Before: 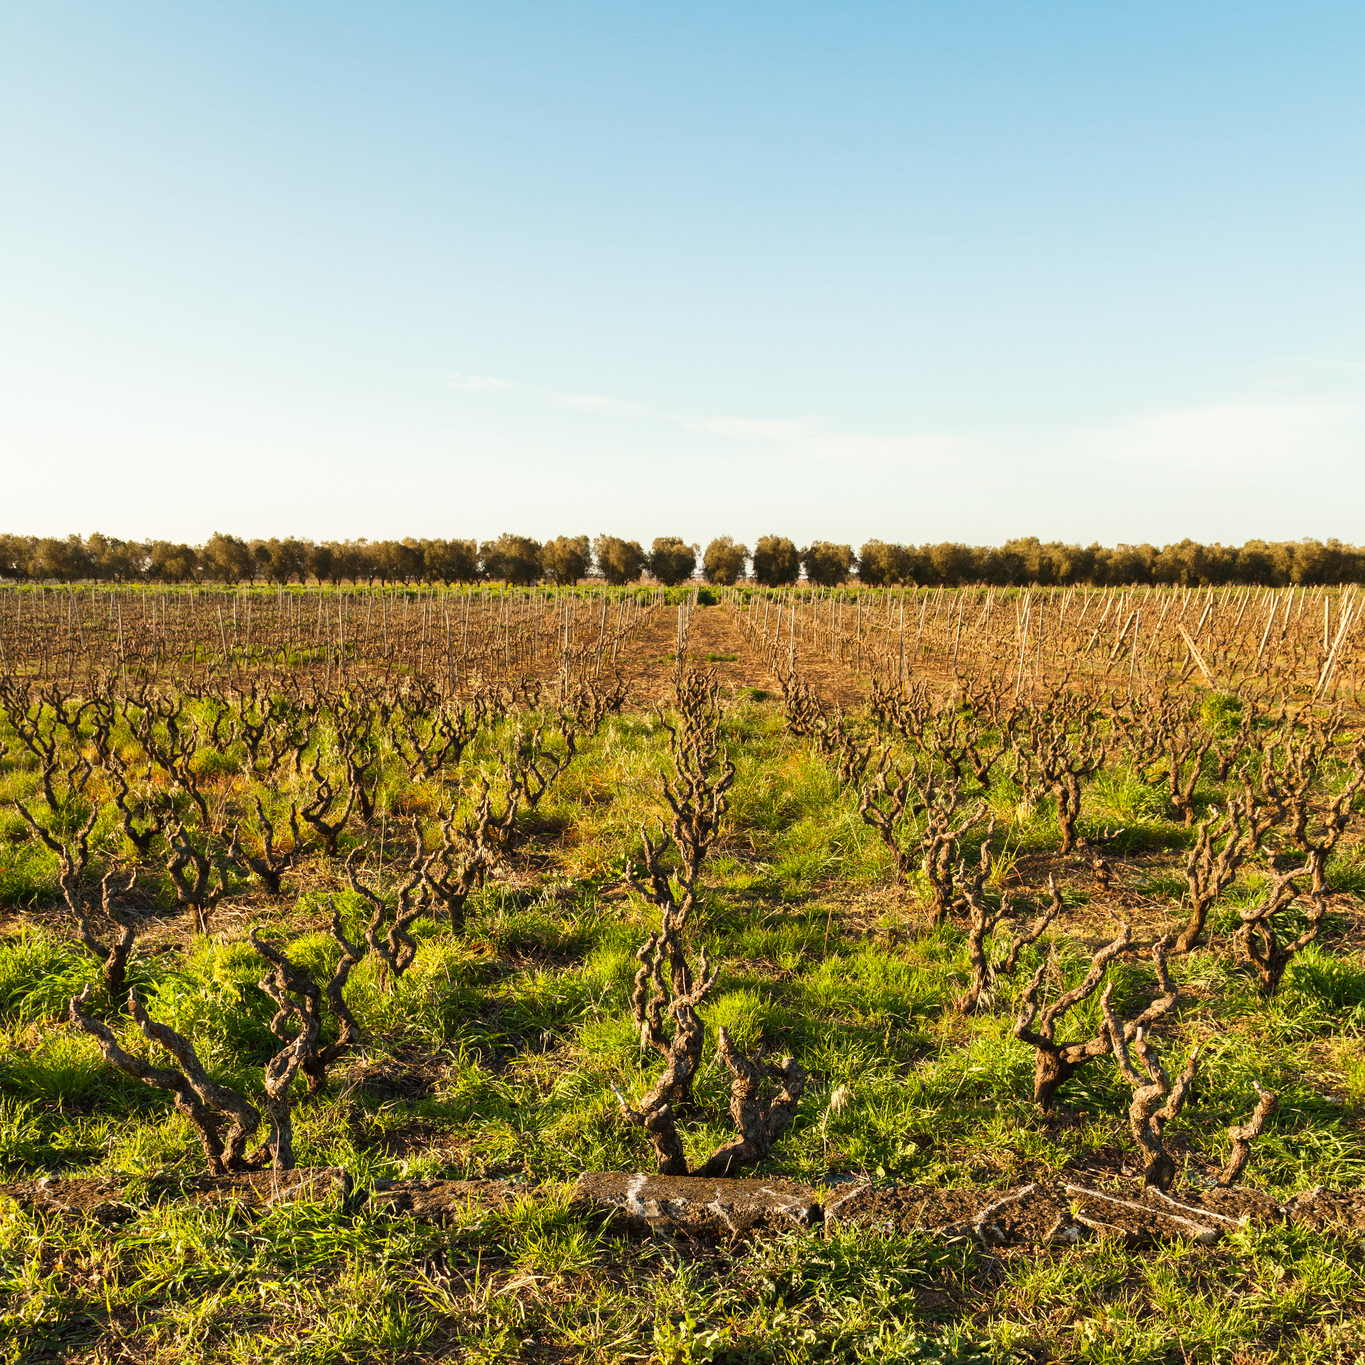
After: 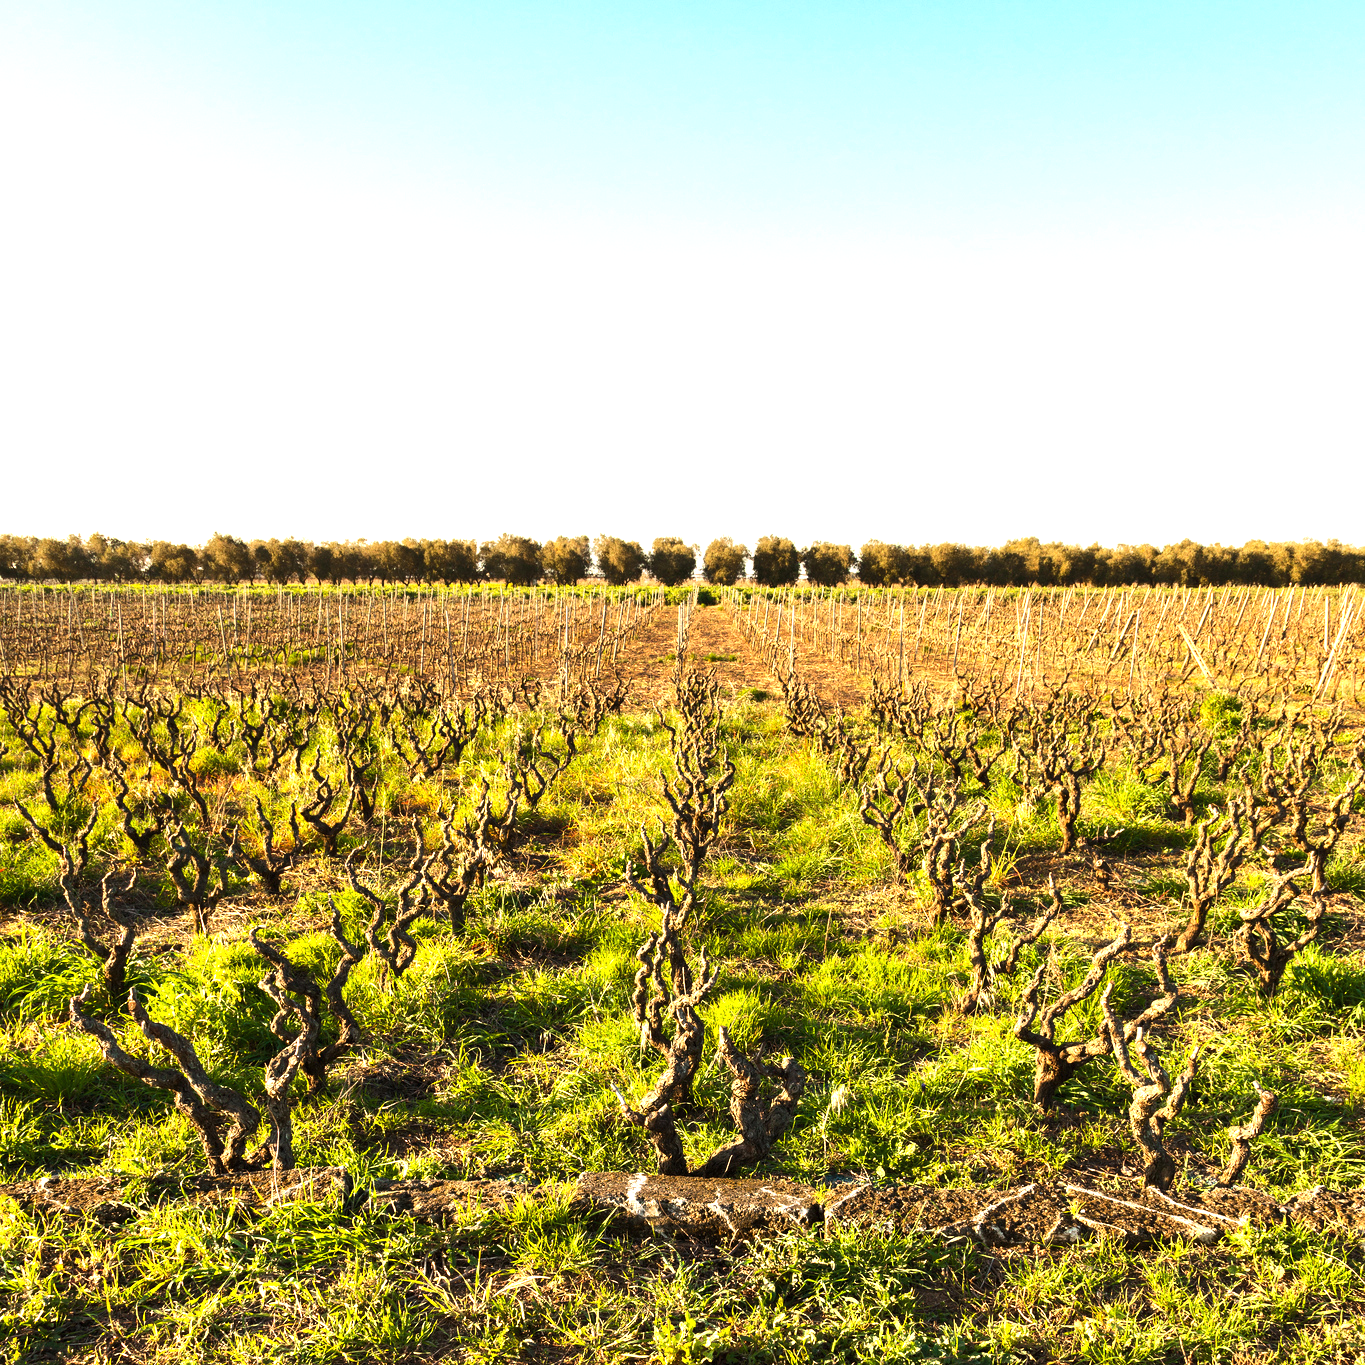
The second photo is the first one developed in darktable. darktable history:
tone equalizer: -8 EV 0.001 EV, -7 EV -0.002 EV, -6 EV 0.004 EV, -5 EV -0.029 EV, -4 EV -0.135 EV, -3 EV -0.16 EV, -2 EV 0.225 EV, -1 EV 0.713 EV, +0 EV 0.5 EV
exposure: exposure 0.3 EV, compensate highlight preservation false
